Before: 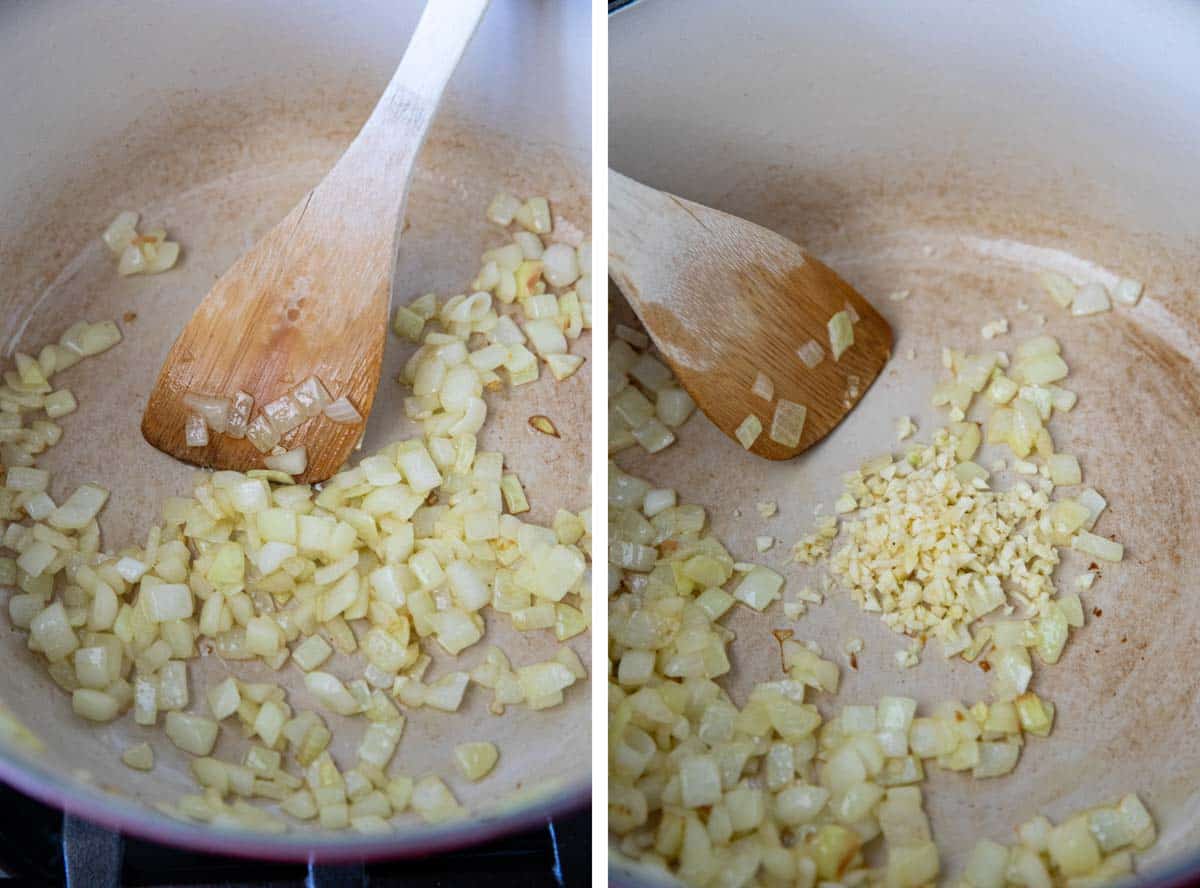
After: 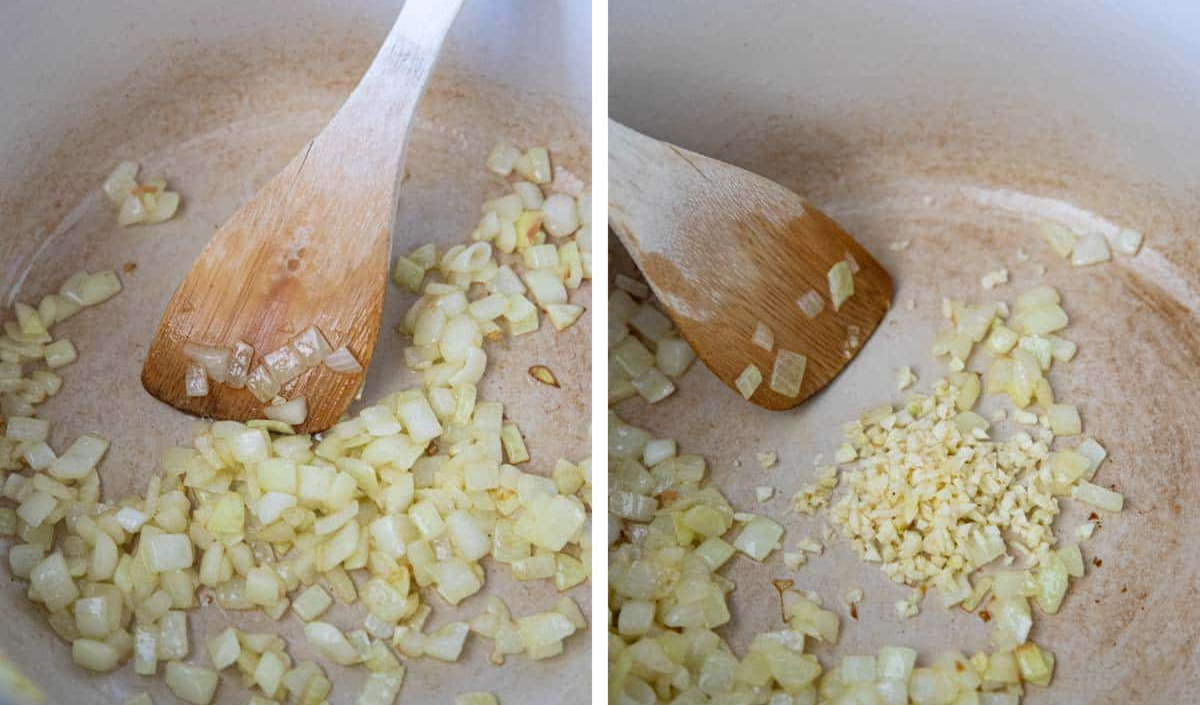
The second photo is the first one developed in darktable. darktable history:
crop and rotate: top 5.651%, bottom 14.906%
